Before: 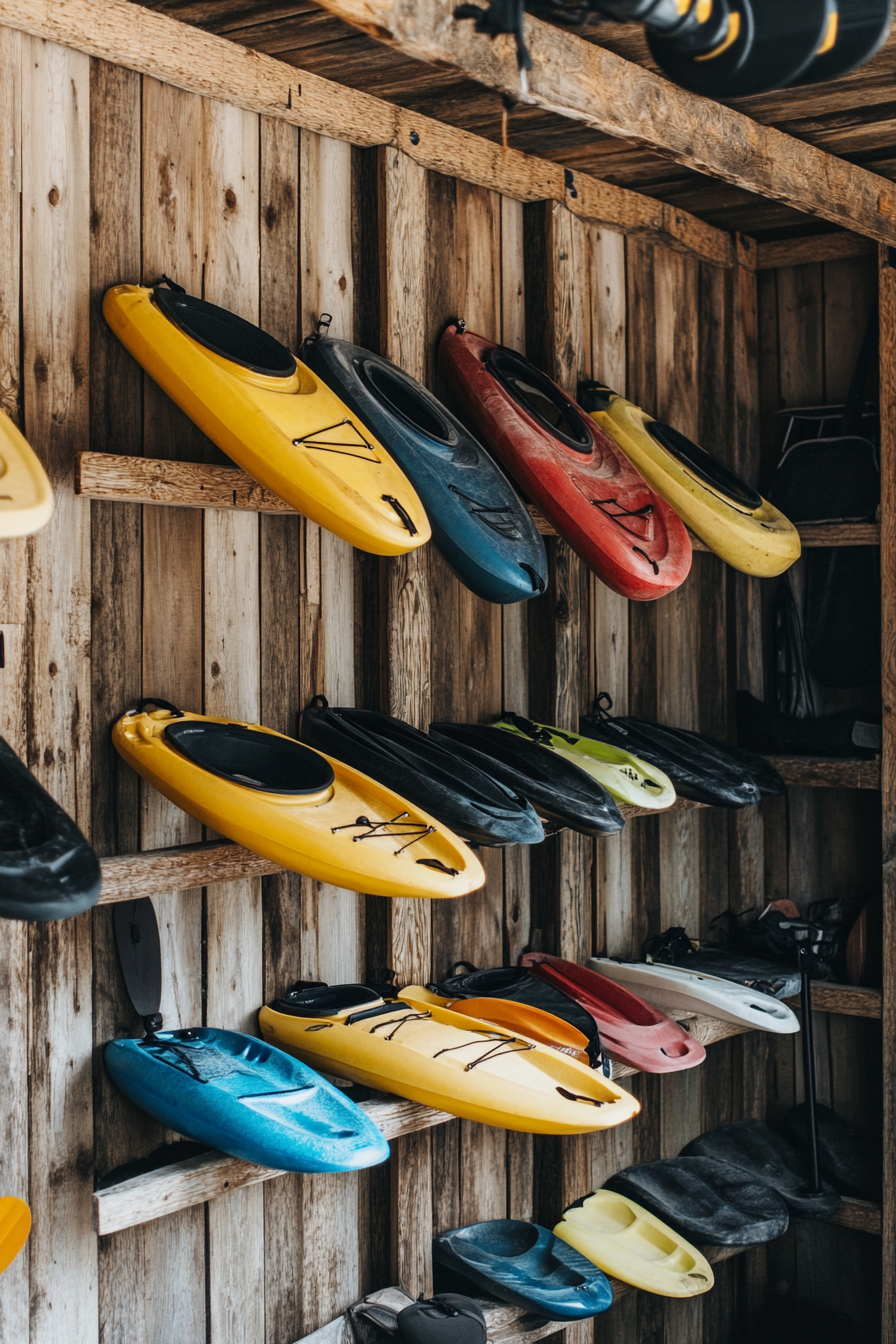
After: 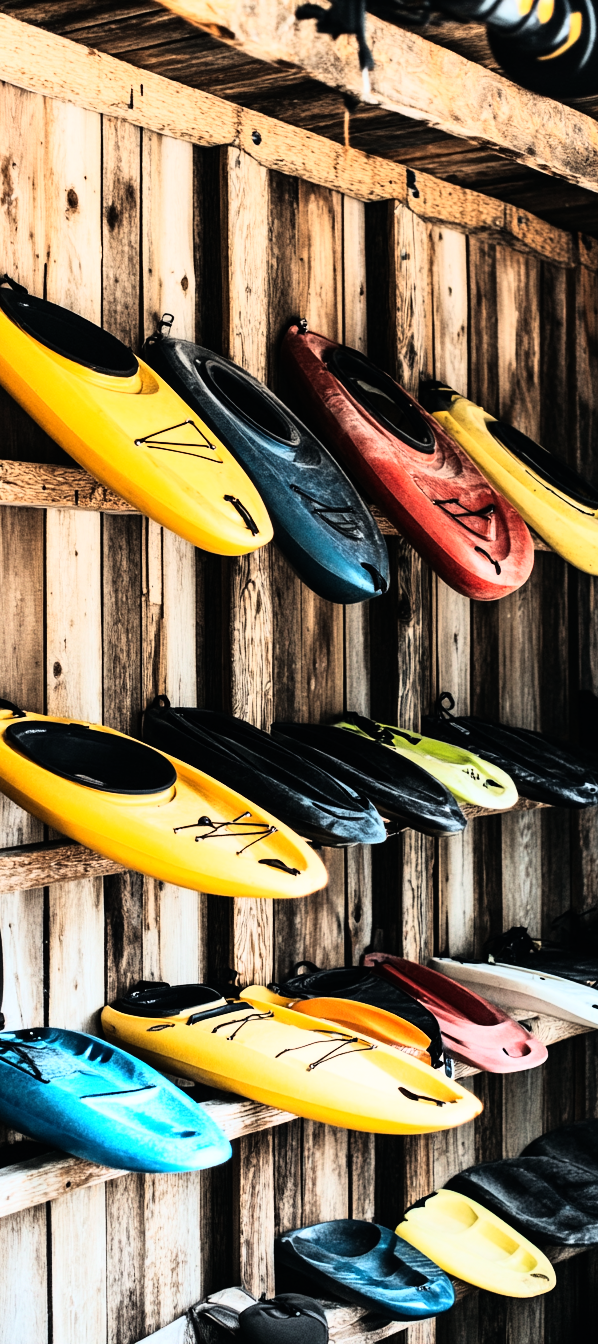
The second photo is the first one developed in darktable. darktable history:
crop and rotate: left 17.732%, right 15.423%
rgb curve: curves: ch0 [(0, 0) (0.21, 0.15) (0.24, 0.21) (0.5, 0.75) (0.75, 0.96) (0.89, 0.99) (1, 1)]; ch1 [(0, 0.02) (0.21, 0.13) (0.25, 0.2) (0.5, 0.67) (0.75, 0.9) (0.89, 0.97) (1, 1)]; ch2 [(0, 0.02) (0.21, 0.13) (0.25, 0.2) (0.5, 0.67) (0.75, 0.9) (0.89, 0.97) (1, 1)], compensate middle gray true
